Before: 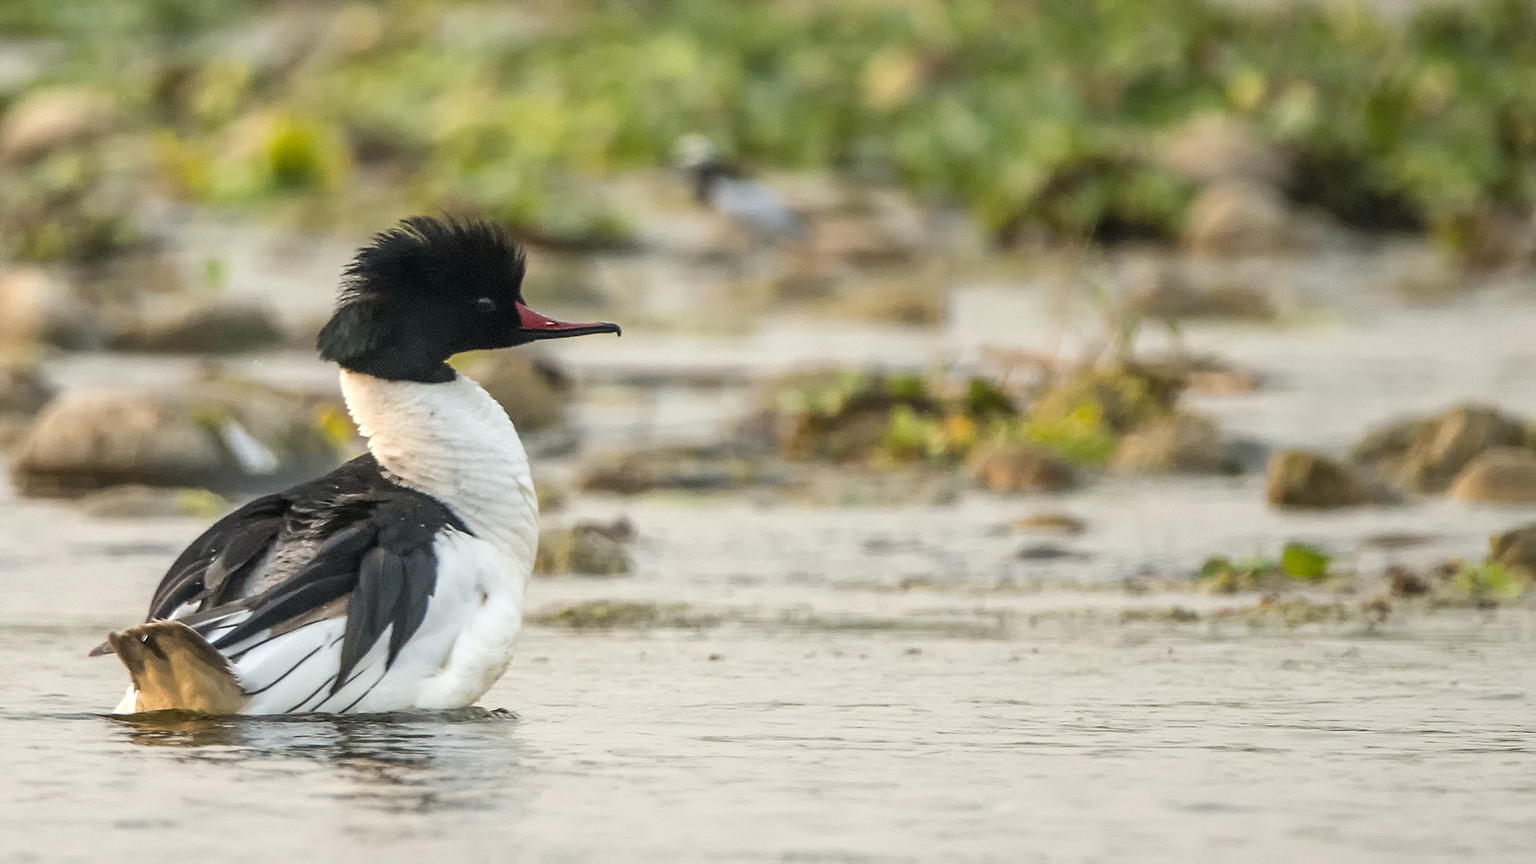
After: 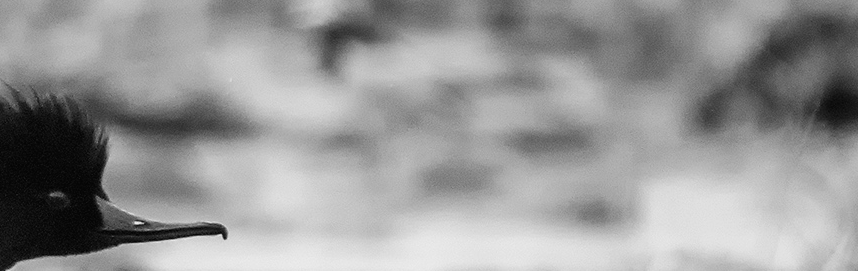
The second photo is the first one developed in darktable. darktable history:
crop: left 28.64%, top 16.832%, right 26.637%, bottom 58.055%
monochrome: on, module defaults
tone curve: curves: ch0 [(0, 0.01) (0.037, 0.032) (0.131, 0.108) (0.275, 0.258) (0.483, 0.512) (0.61, 0.661) (0.696, 0.742) (0.792, 0.834) (0.911, 0.936) (0.997, 0.995)]; ch1 [(0, 0) (0.308, 0.29) (0.425, 0.411) (0.503, 0.502) (0.551, 0.563) (0.683, 0.706) (0.746, 0.77) (1, 1)]; ch2 [(0, 0) (0.246, 0.233) (0.36, 0.352) (0.415, 0.415) (0.485, 0.487) (0.502, 0.502) (0.525, 0.523) (0.545, 0.552) (0.587, 0.6) (0.636, 0.652) (0.711, 0.729) (0.845, 0.855) (0.998, 0.977)], color space Lab, independent channels, preserve colors none
